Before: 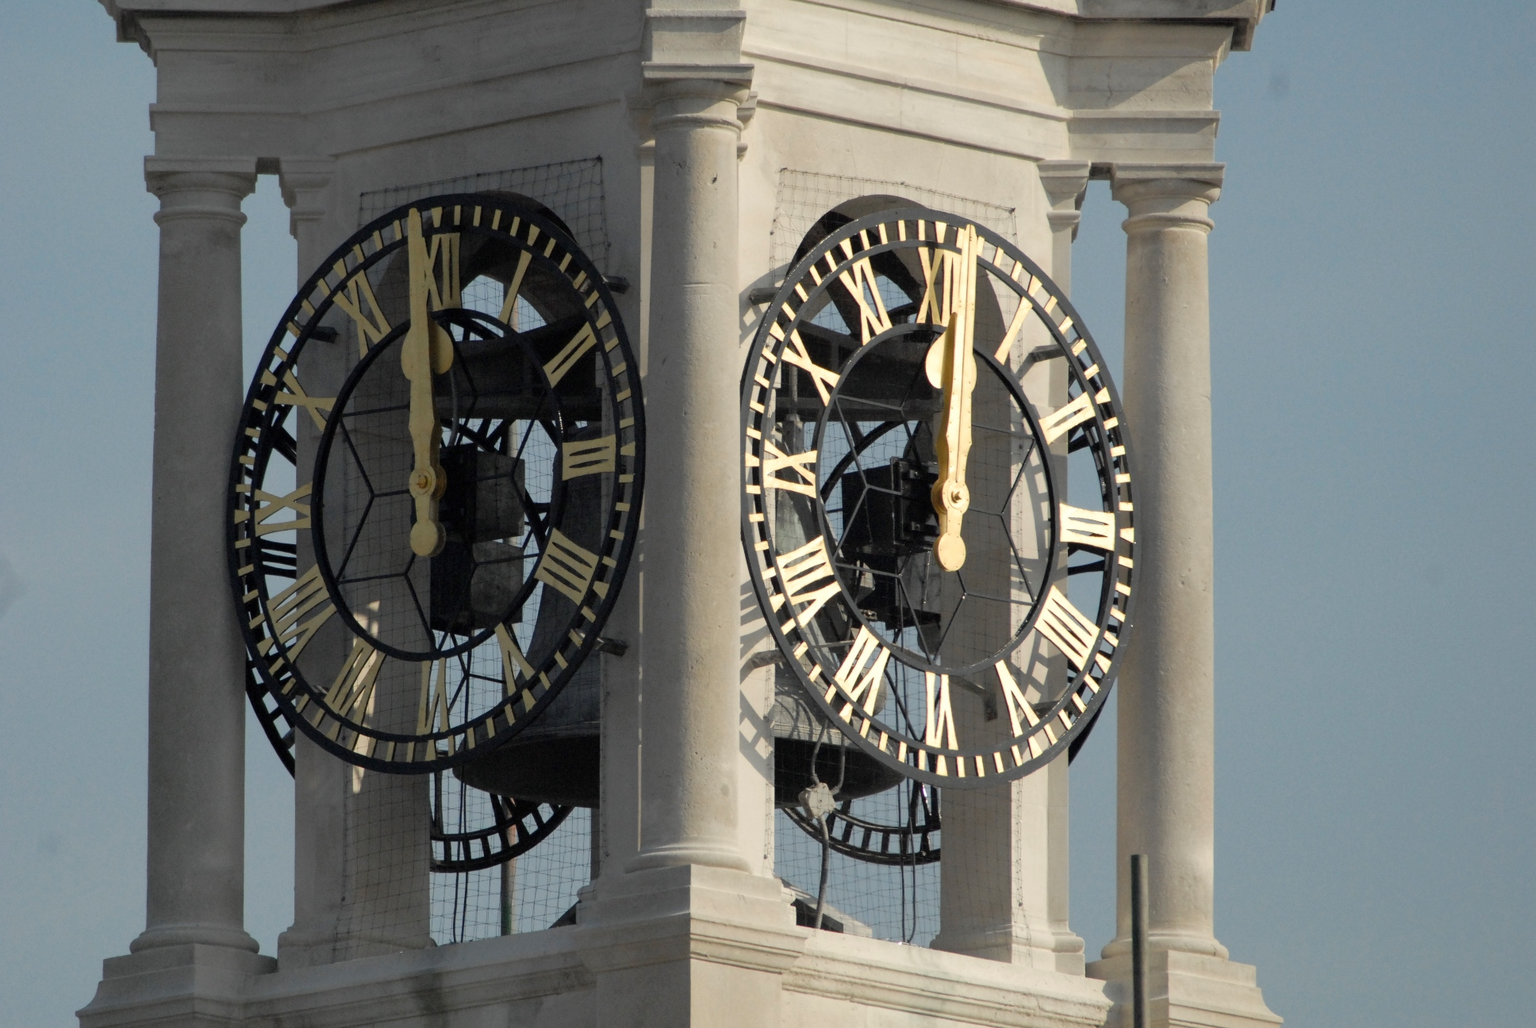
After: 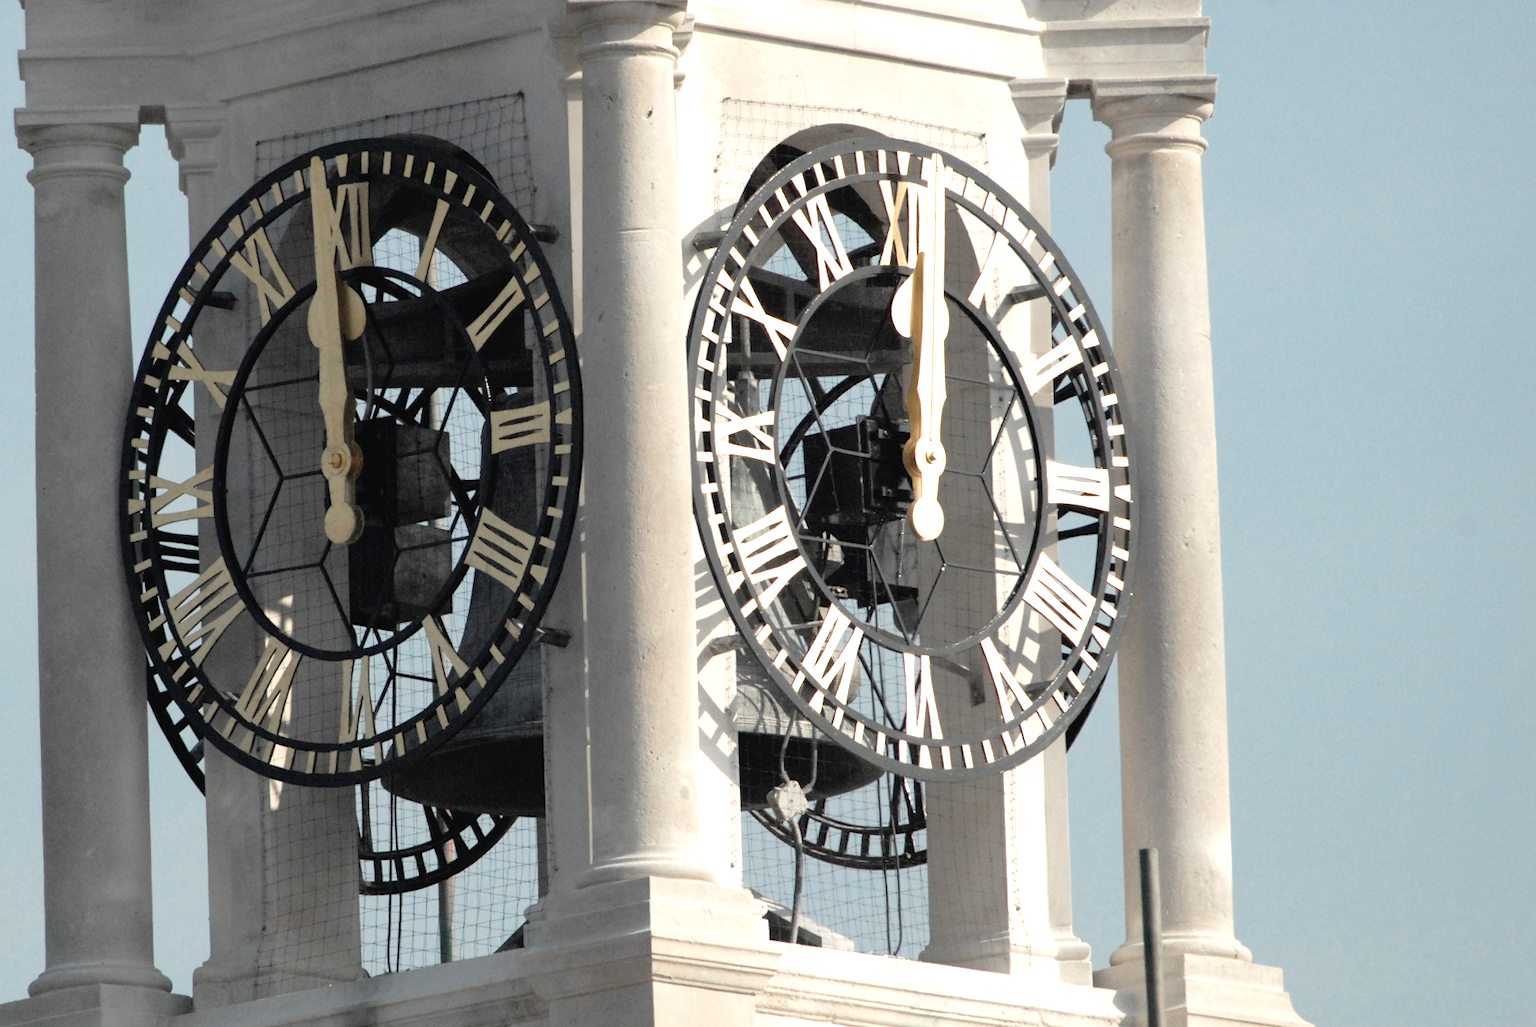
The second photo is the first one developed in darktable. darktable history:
contrast brightness saturation: contrast -0.05, saturation -0.41
exposure: exposure 0.943 EV, compensate highlight preservation false
crop and rotate: angle 1.96°, left 5.673%, top 5.673%
white balance: emerald 1
